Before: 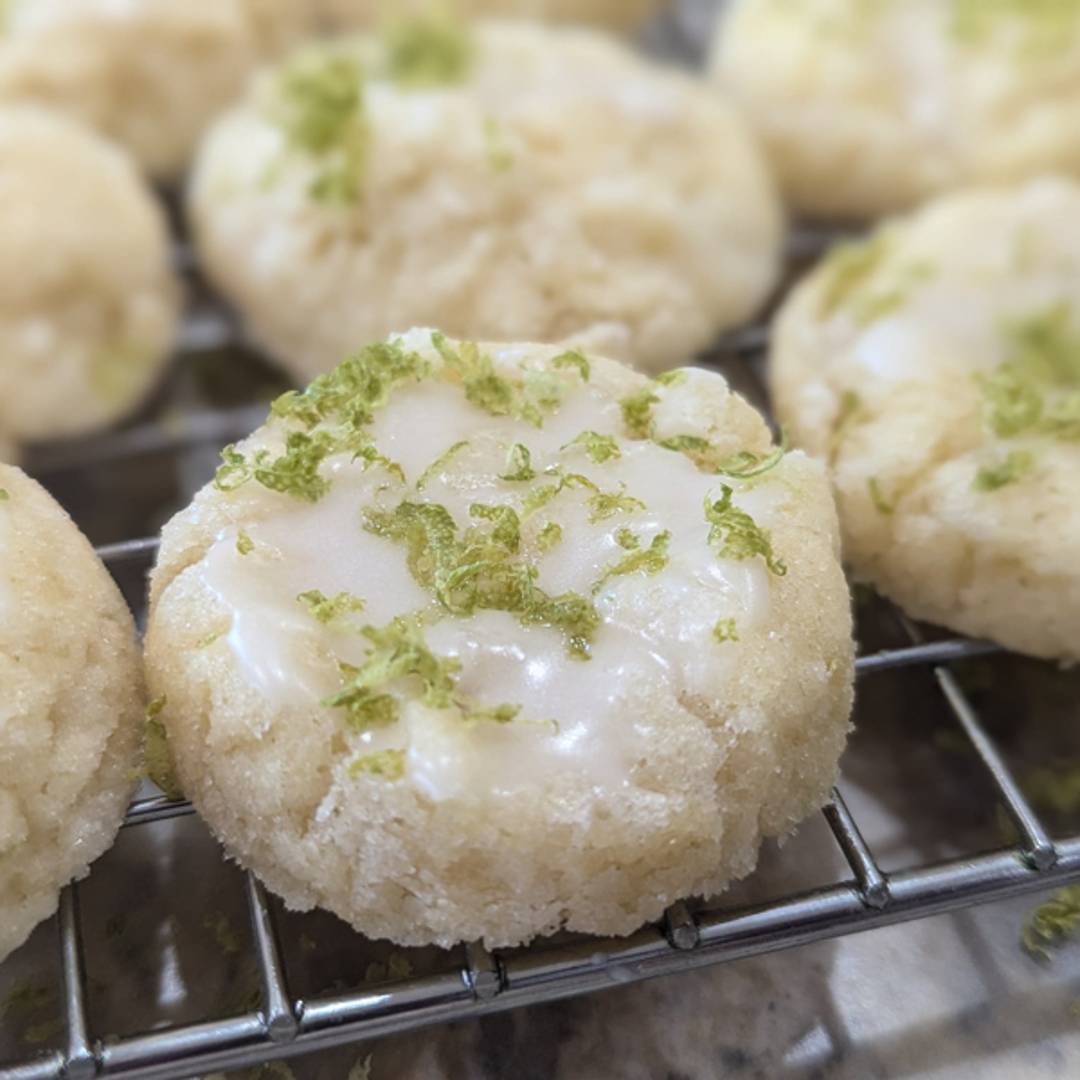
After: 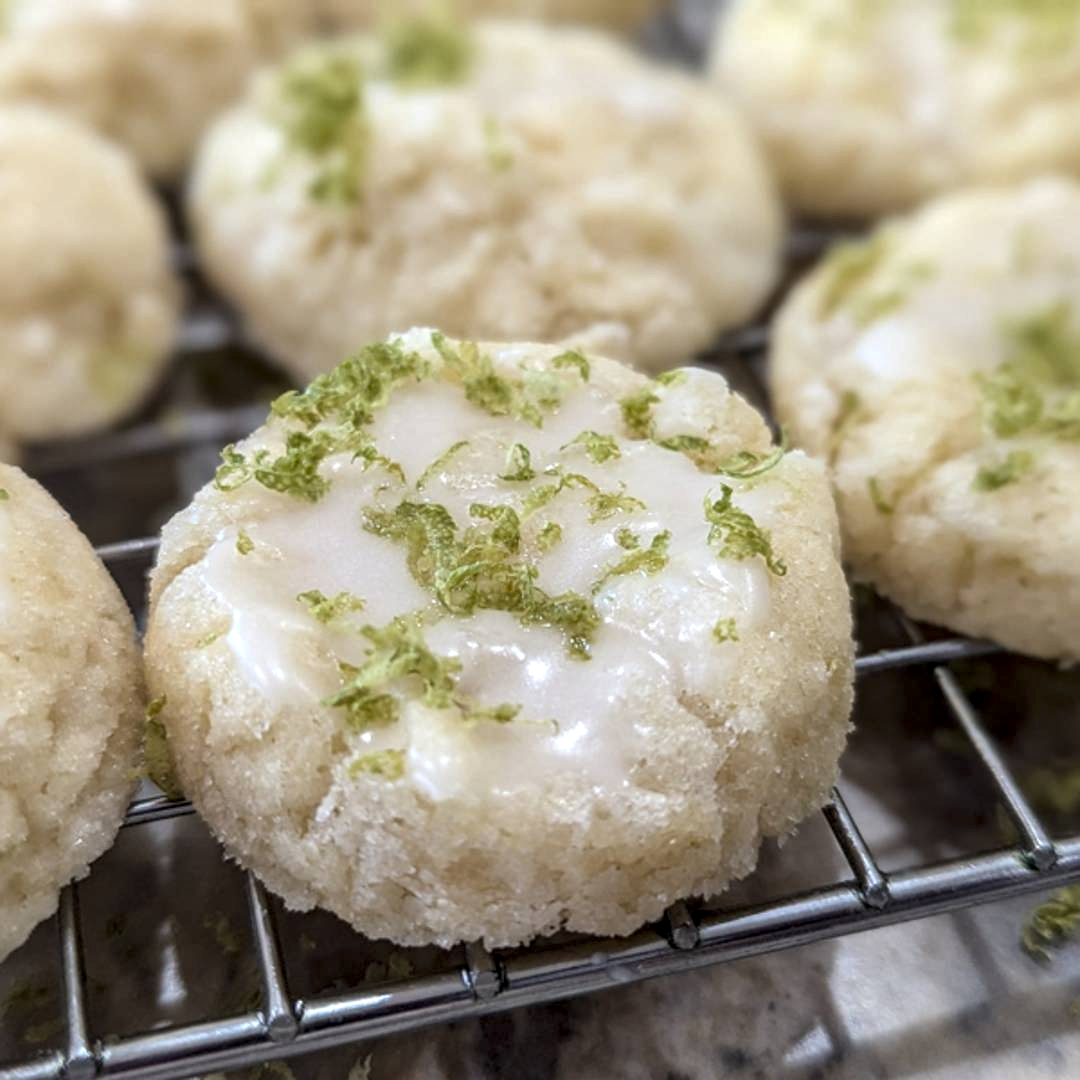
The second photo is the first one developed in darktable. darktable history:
local contrast: highlights 59%, detail 145%
